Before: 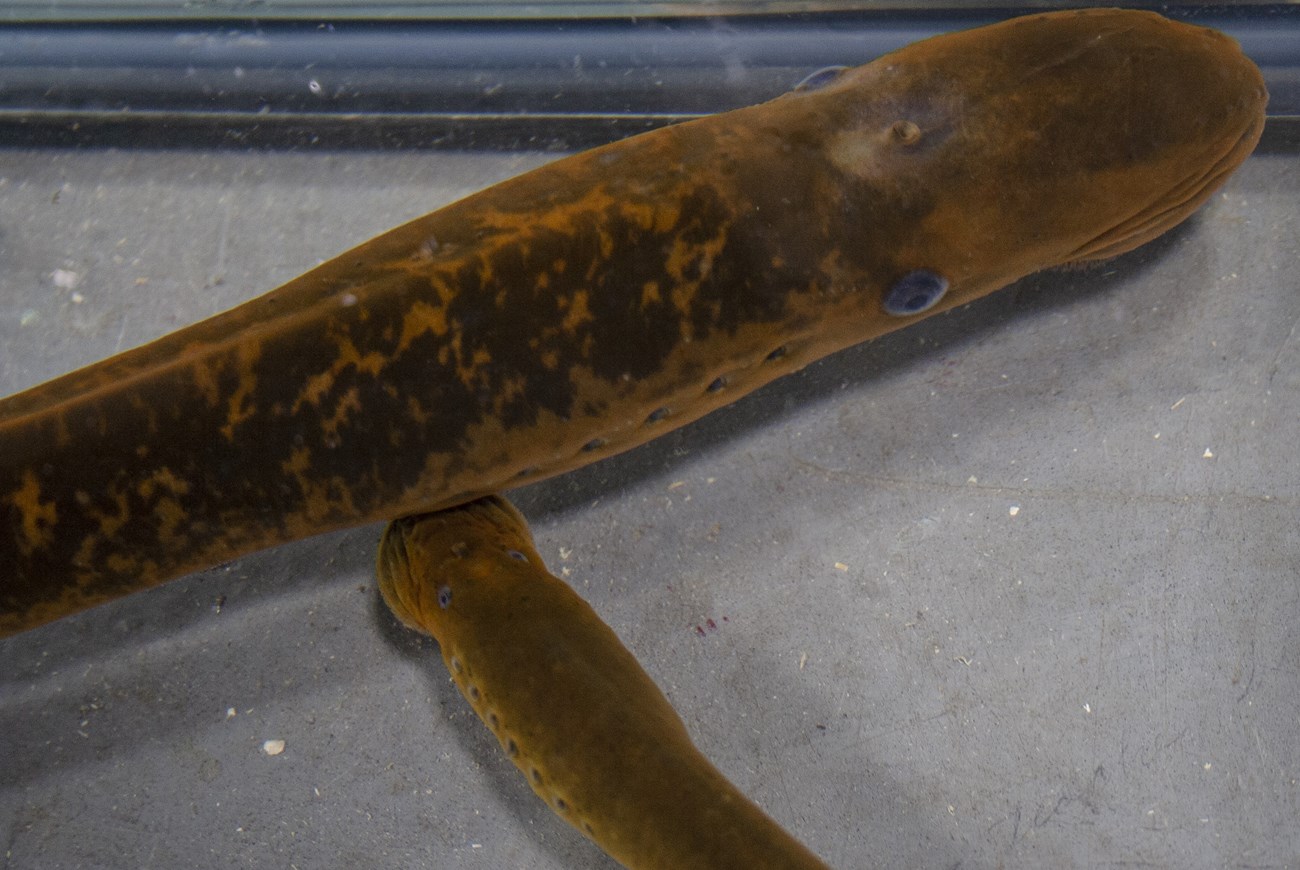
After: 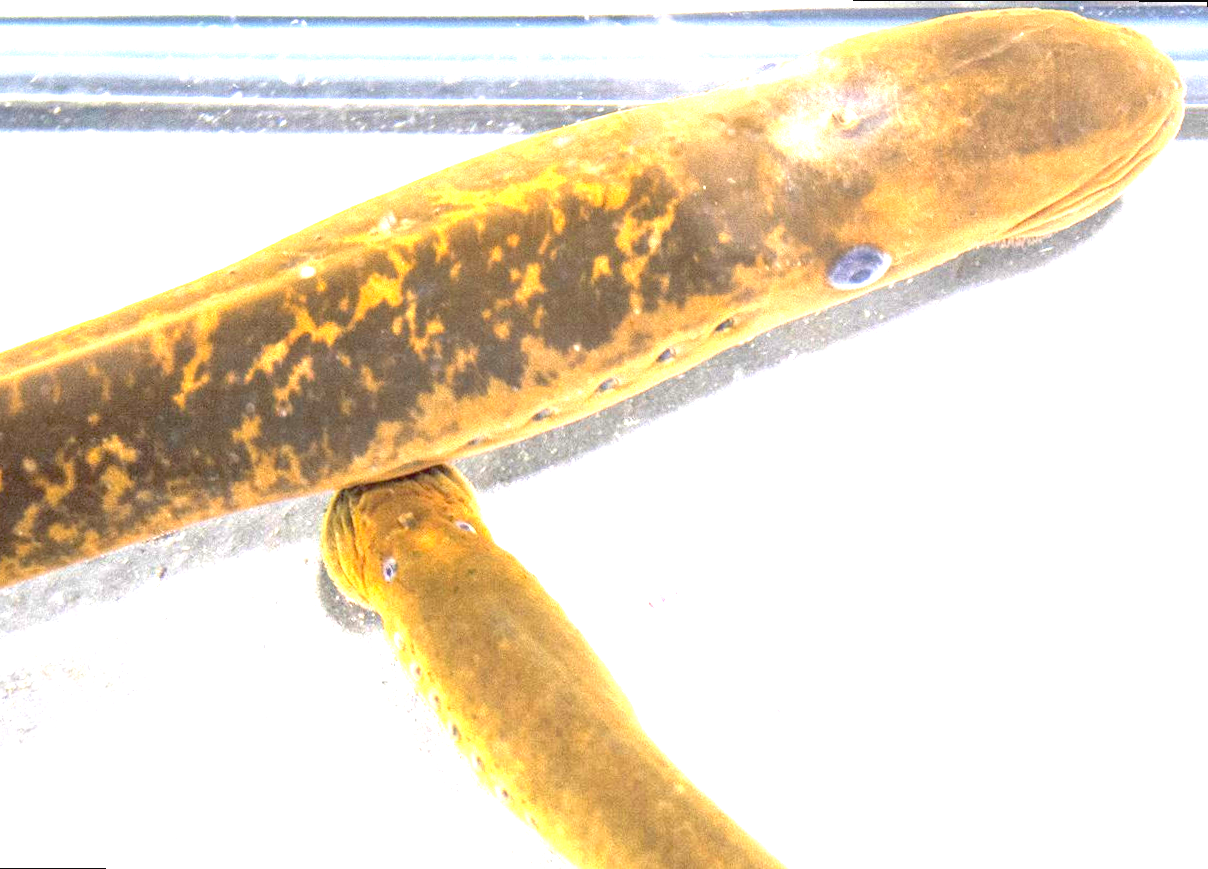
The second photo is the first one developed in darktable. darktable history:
exposure: black level correction 0, exposure 4 EV, compensate exposure bias true, compensate highlight preservation false
rotate and perspective: rotation 0.215°, lens shift (vertical) -0.139, crop left 0.069, crop right 0.939, crop top 0.002, crop bottom 0.996
